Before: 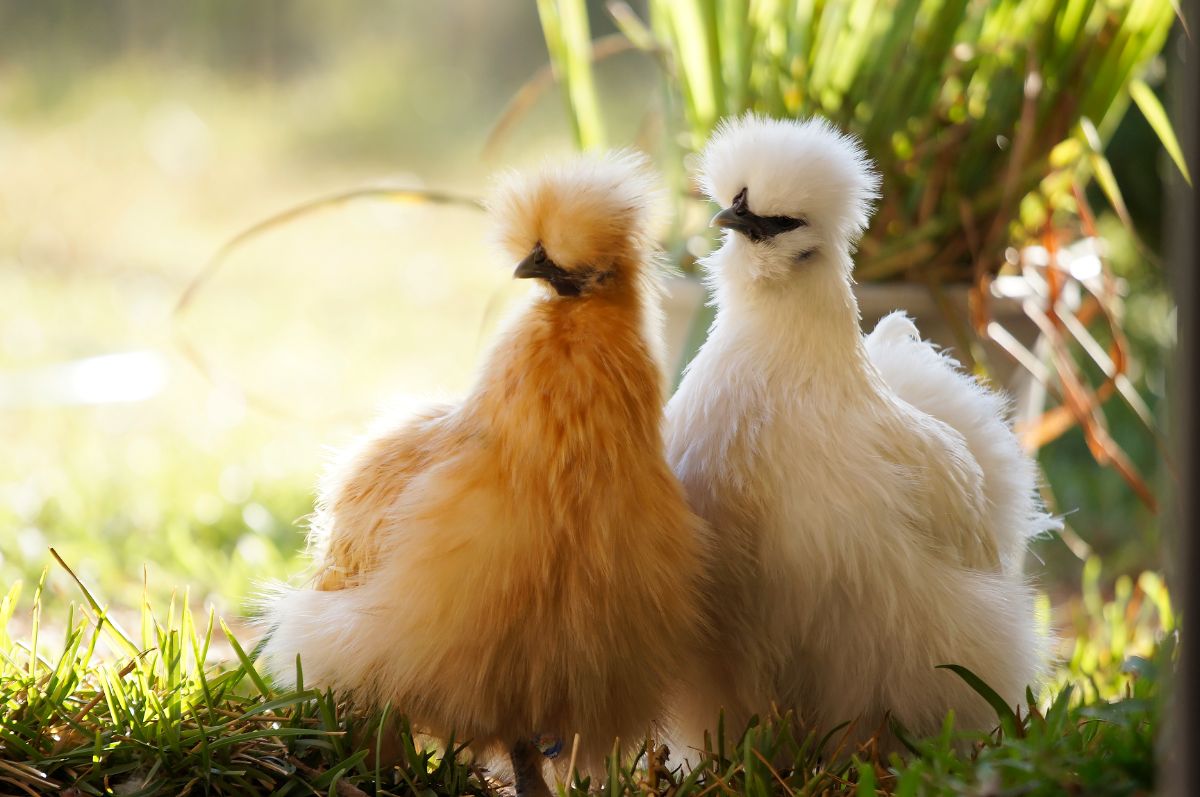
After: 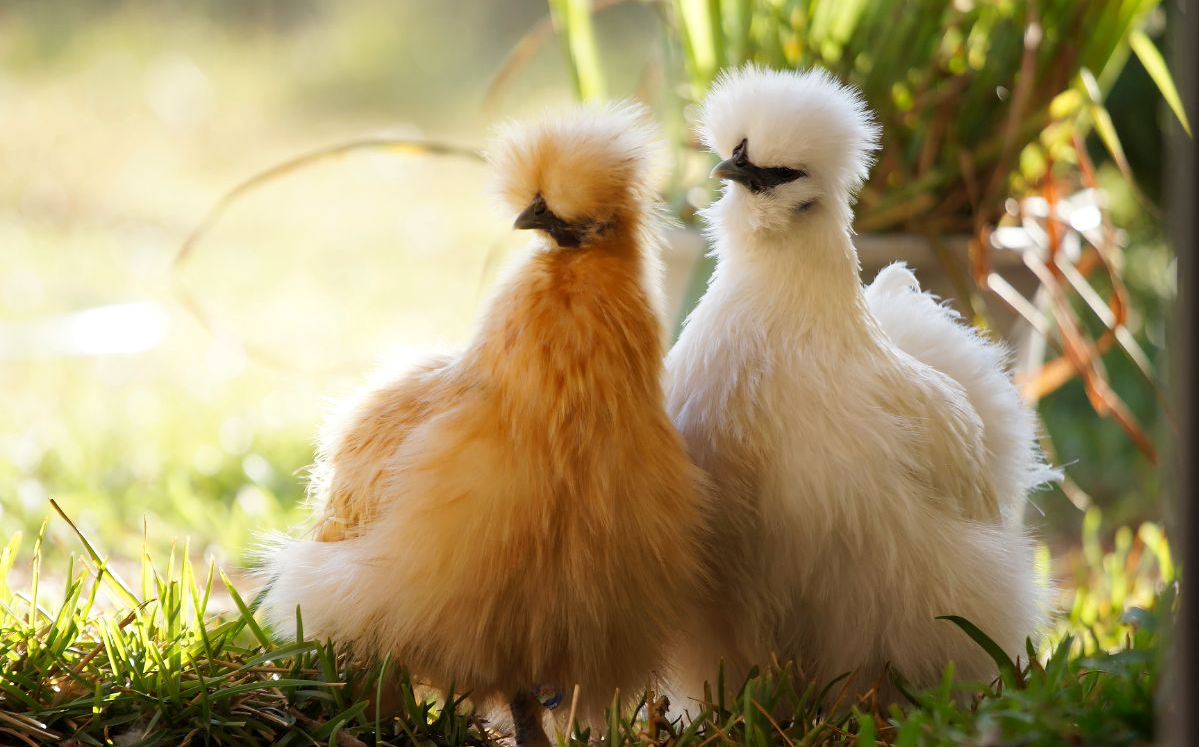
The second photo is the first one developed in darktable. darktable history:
tone equalizer: edges refinement/feathering 500, mask exposure compensation -1.57 EV, preserve details no
crop and rotate: top 6.216%
